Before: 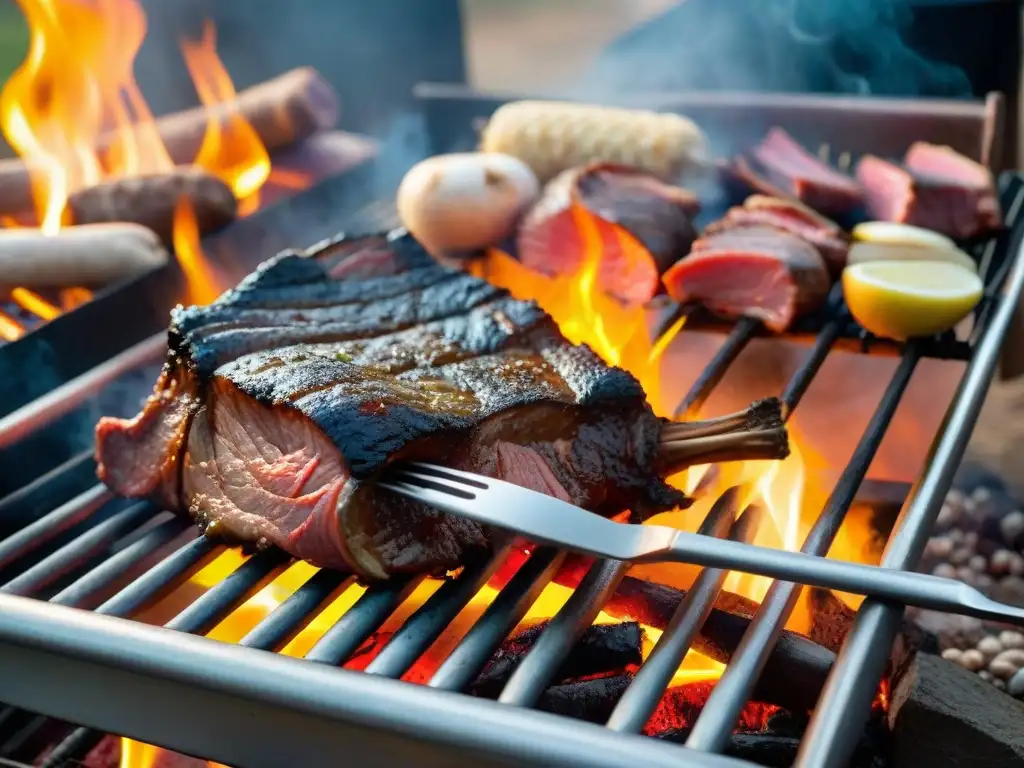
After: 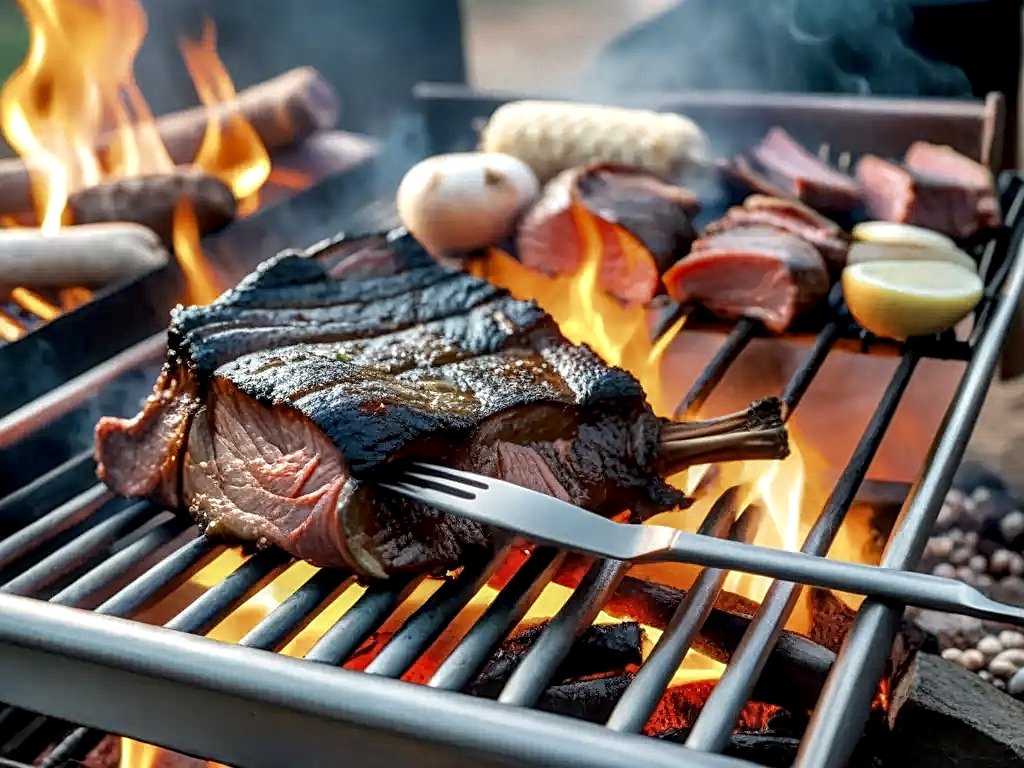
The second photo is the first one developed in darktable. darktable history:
color zones: curves: ch0 [(0, 0.5) (0.125, 0.4) (0.25, 0.5) (0.375, 0.4) (0.5, 0.4) (0.625, 0.35) (0.75, 0.35) (0.875, 0.5)]; ch1 [(0, 0.35) (0.125, 0.45) (0.25, 0.35) (0.375, 0.35) (0.5, 0.35) (0.625, 0.35) (0.75, 0.45) (0.875, 0.35)]; ch2 [(0, 0.6) (0.125, 0.5) (0.25, 0.5) (0.375, 0.6) (0.5, 0.6) (0.625, 0.5) (0.75, 0.5) (0.875, 0.5)]
sharpen: on, module defaults
shadows and highlights: radius 267.44, soften with gaussian
exposure: exposure -0.015 EV, compensate highlight preservation false
local contrast: detail 150%
